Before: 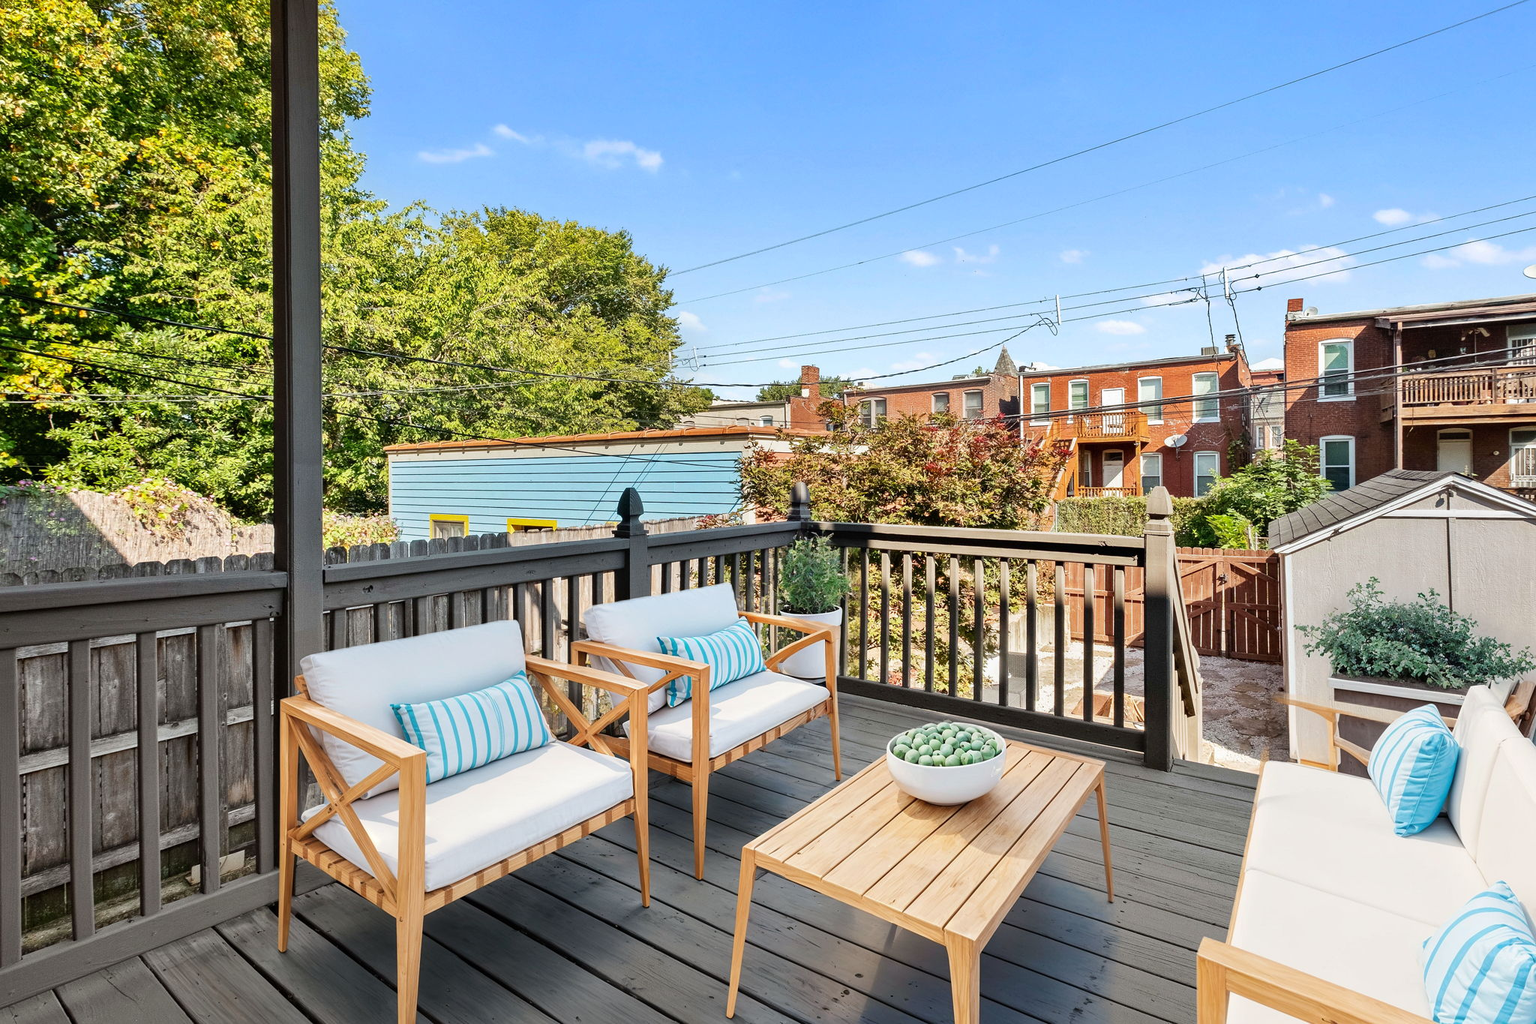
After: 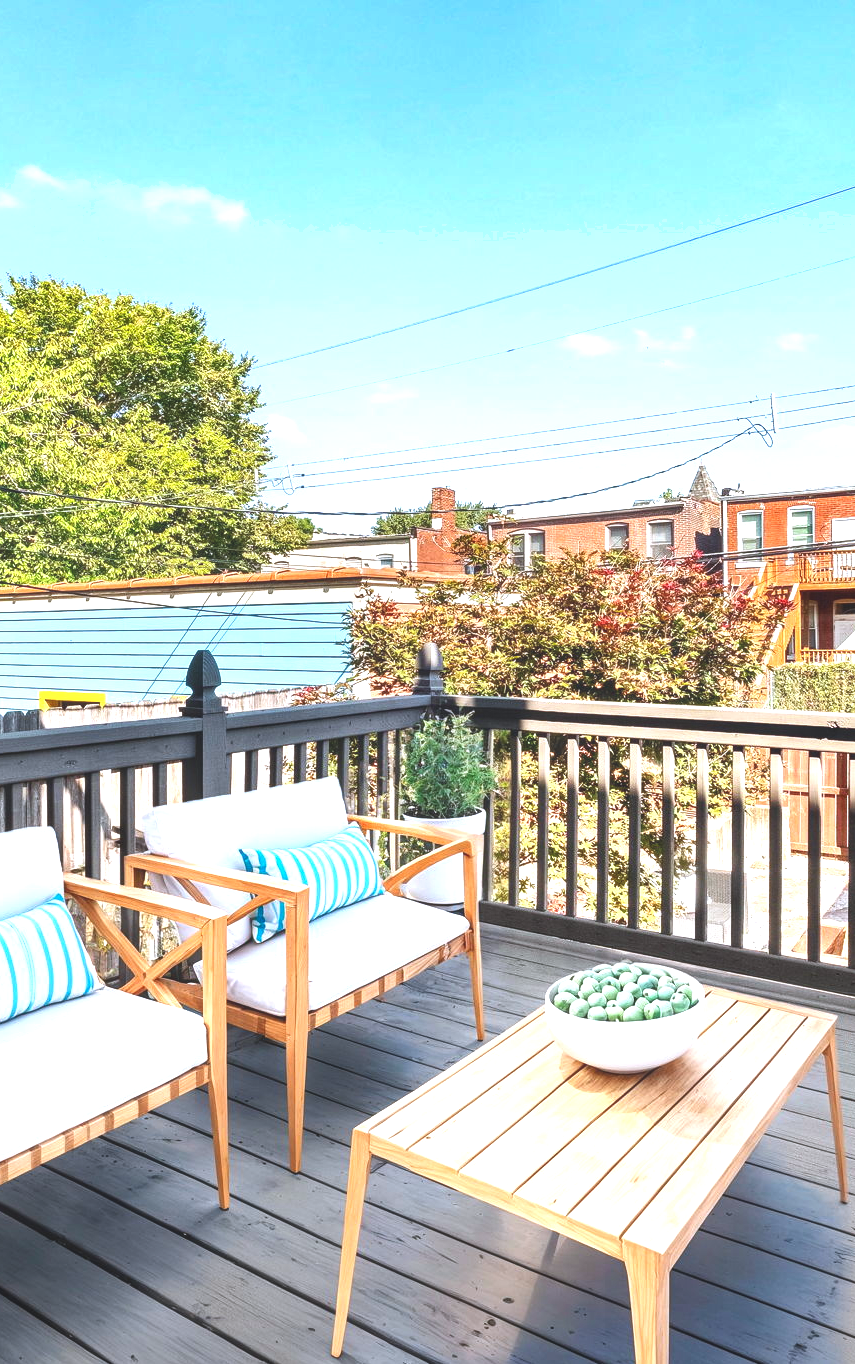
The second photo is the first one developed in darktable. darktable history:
contrast equalizer: y [[0.546, 0.552, 0.554, 0.554, 0.552, 0.546], [0.5 ×6], [0.5 ×6], [0 ×6], [0 ×6]], mix -0.998
exposure: black level correction -0.005, exposure 1.004 EV, compensate highlight preservation false
shadows and highlights: shadows 32.05, highlights -31.31, soften with gaussian
color calibration: gray › normalize channels true, illuminant as shot in camera, x 0.358, y 0.373, temperature 4628.91 K, gamut compression 0.023
crop: left 31.108%, right 27.114%
local contrast: on, module defaults
